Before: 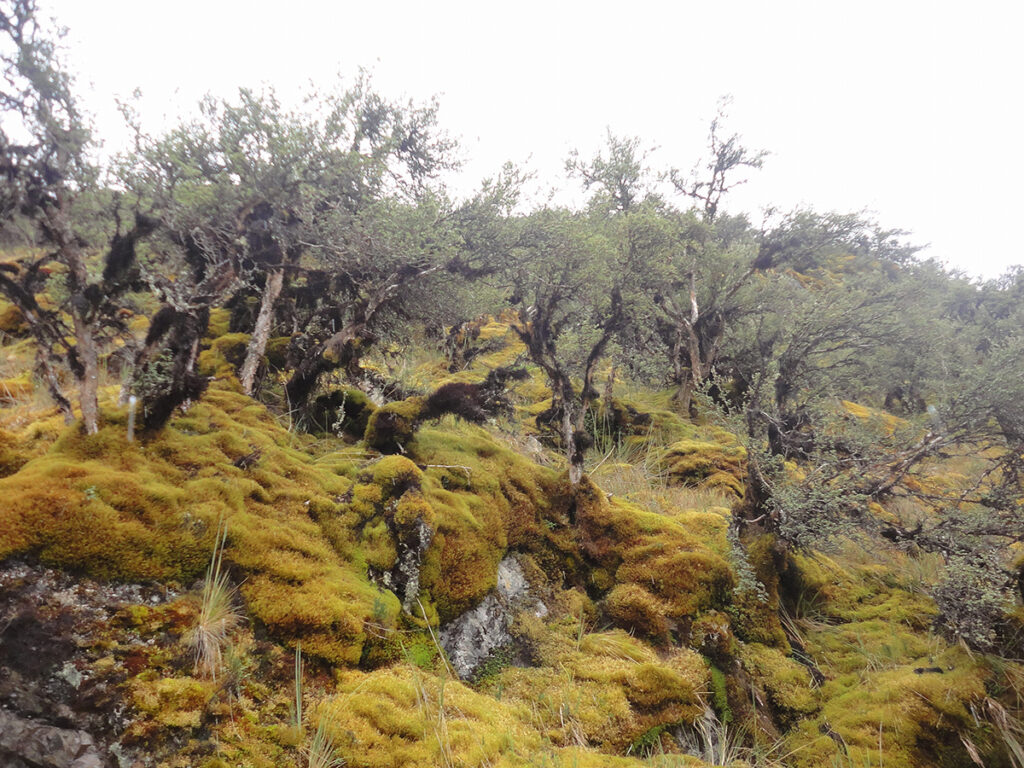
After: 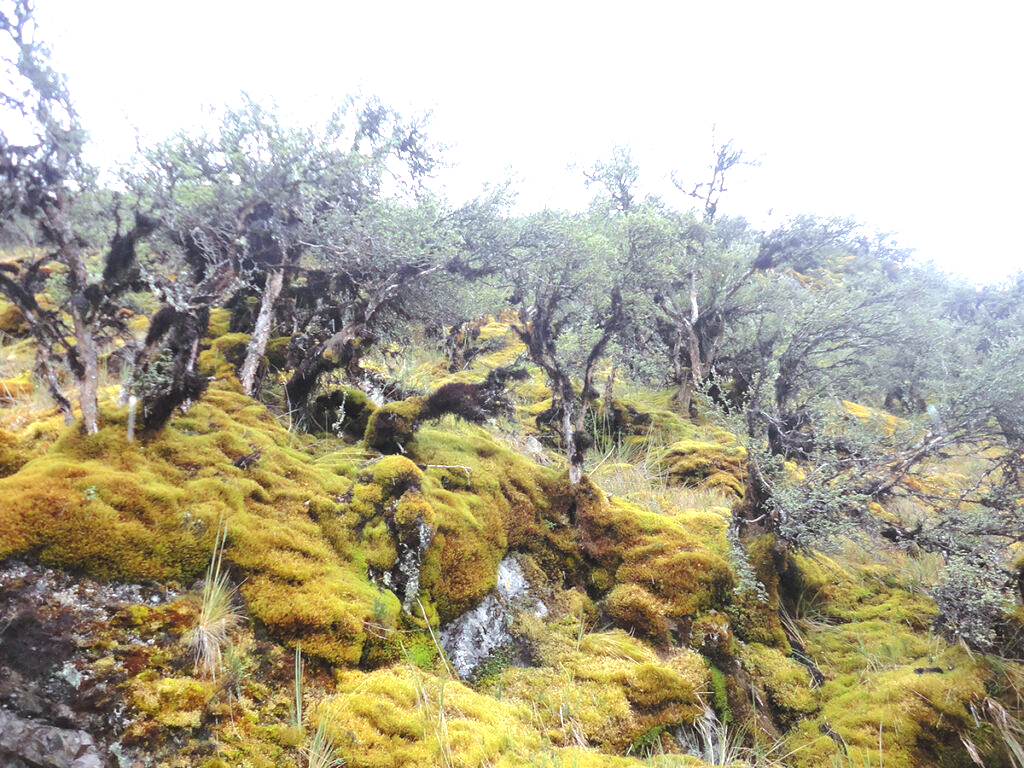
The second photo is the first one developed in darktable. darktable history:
exposure: black level correction 0, exposure 0.95 EV, compensate exposure bias true, compensate highlight preservation false
white balance: red 0.931, blue 1.11
